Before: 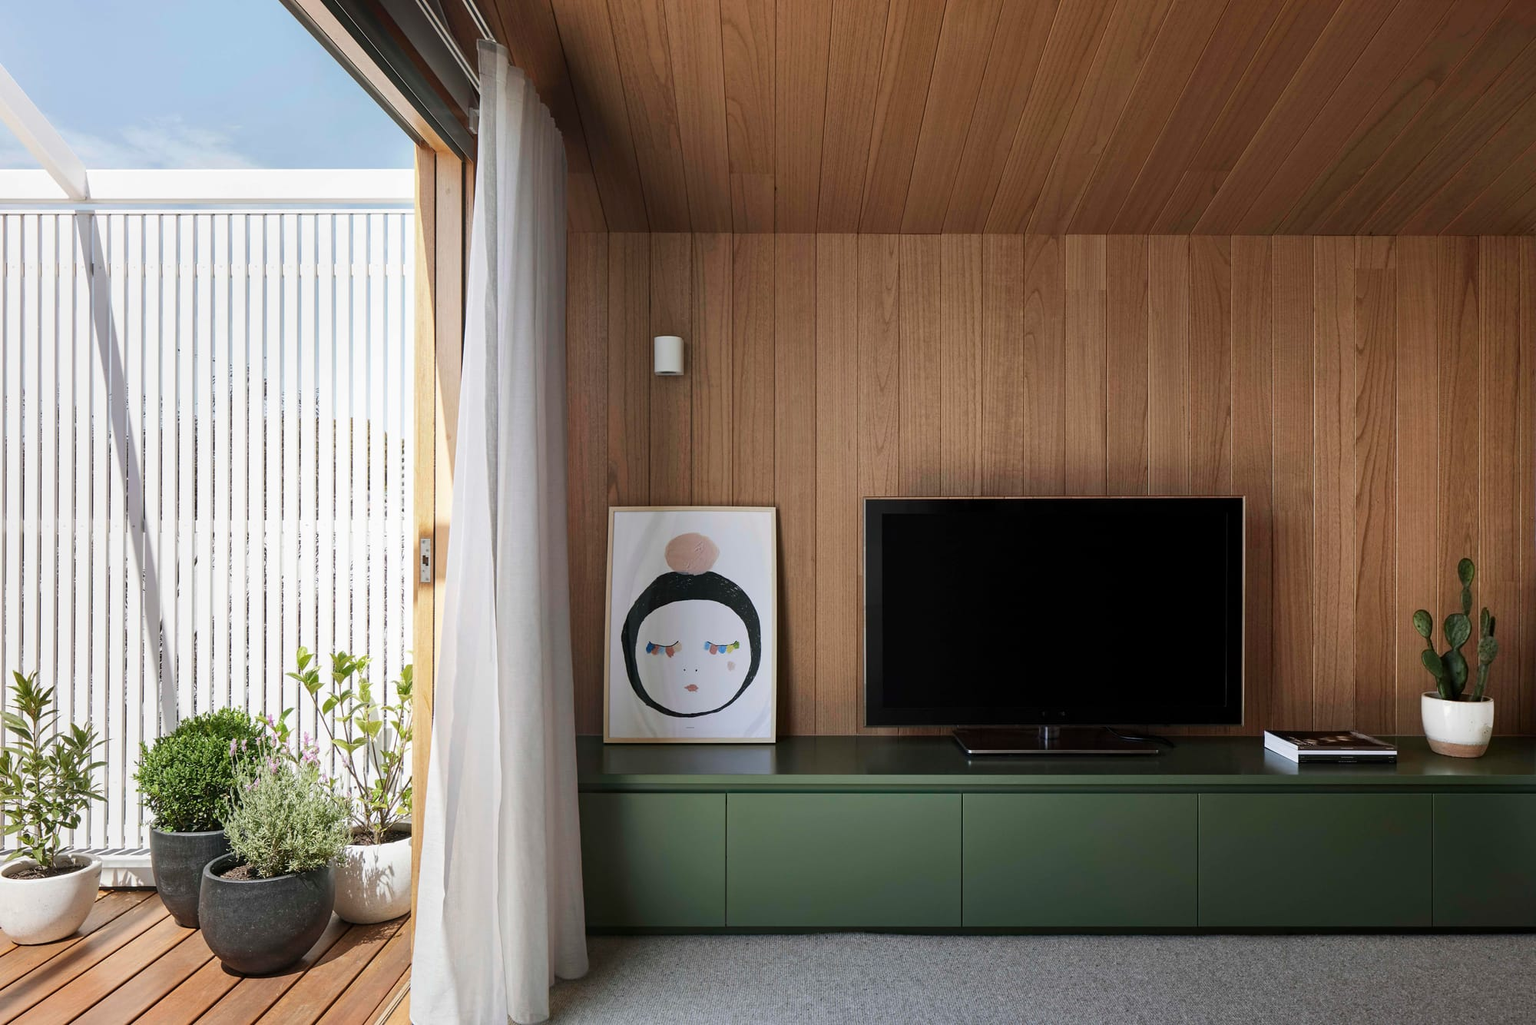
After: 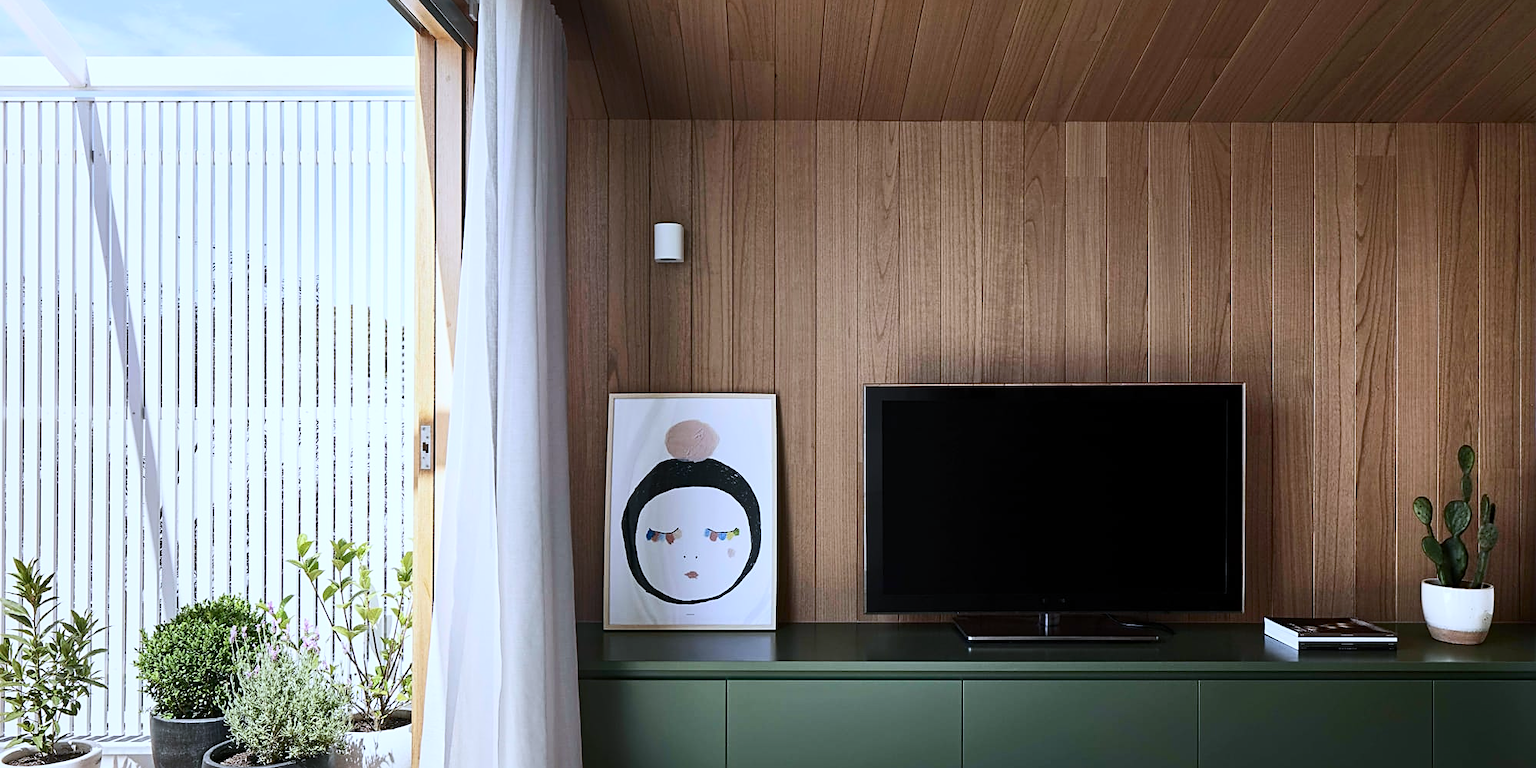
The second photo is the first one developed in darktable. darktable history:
sharpen: on, module defaults
crop: top 11.038%, bottom 13.962%
white balance: red 0.926, green 1.003, blue 1.133
contrast brightness saturation: contrast 0.24, brightness 0.09
